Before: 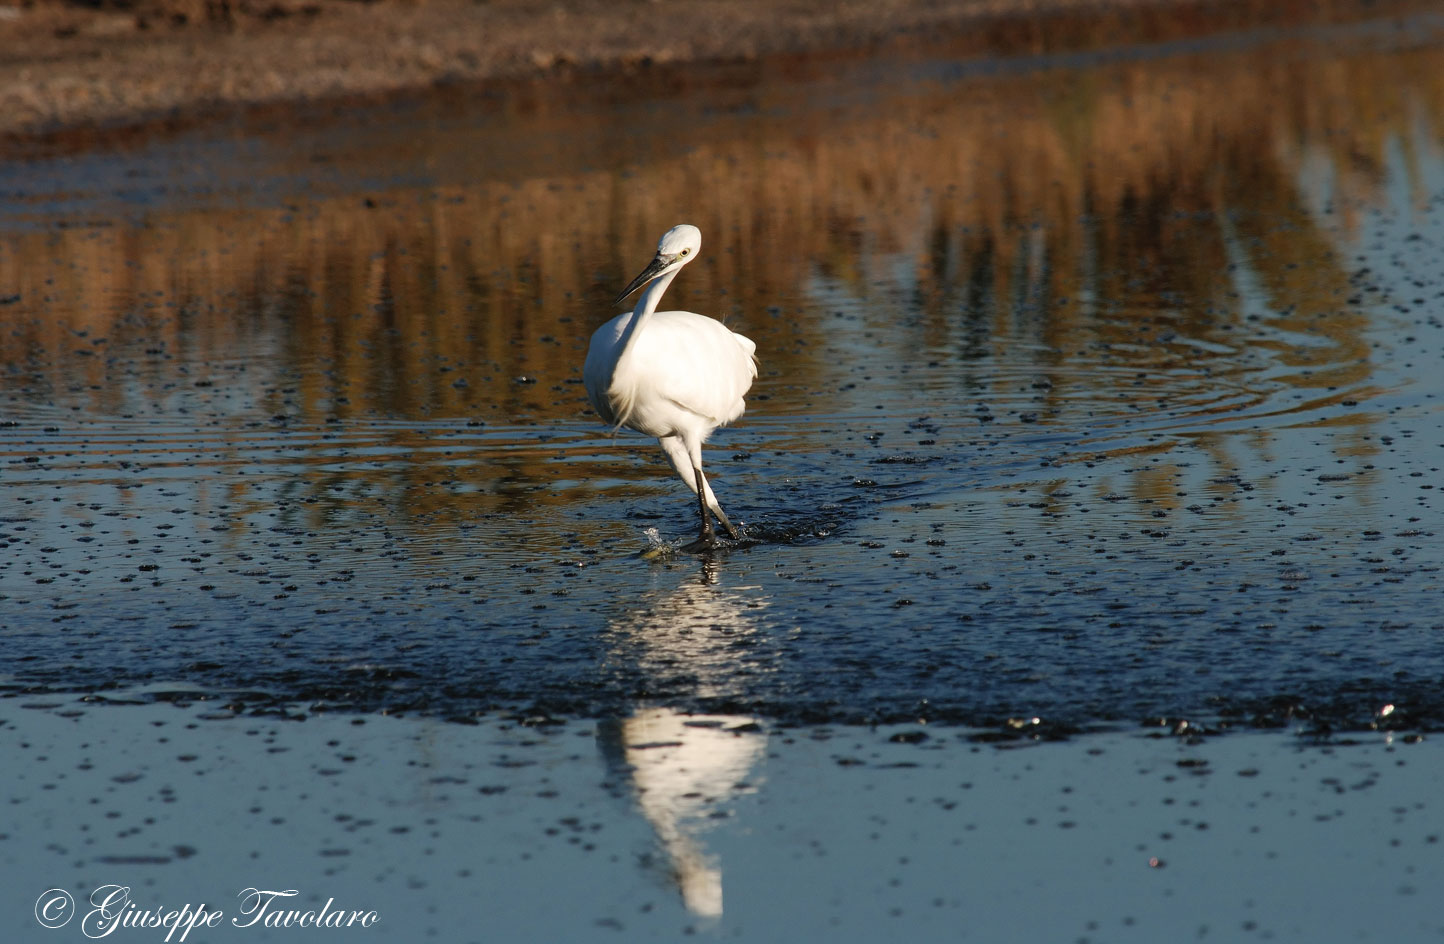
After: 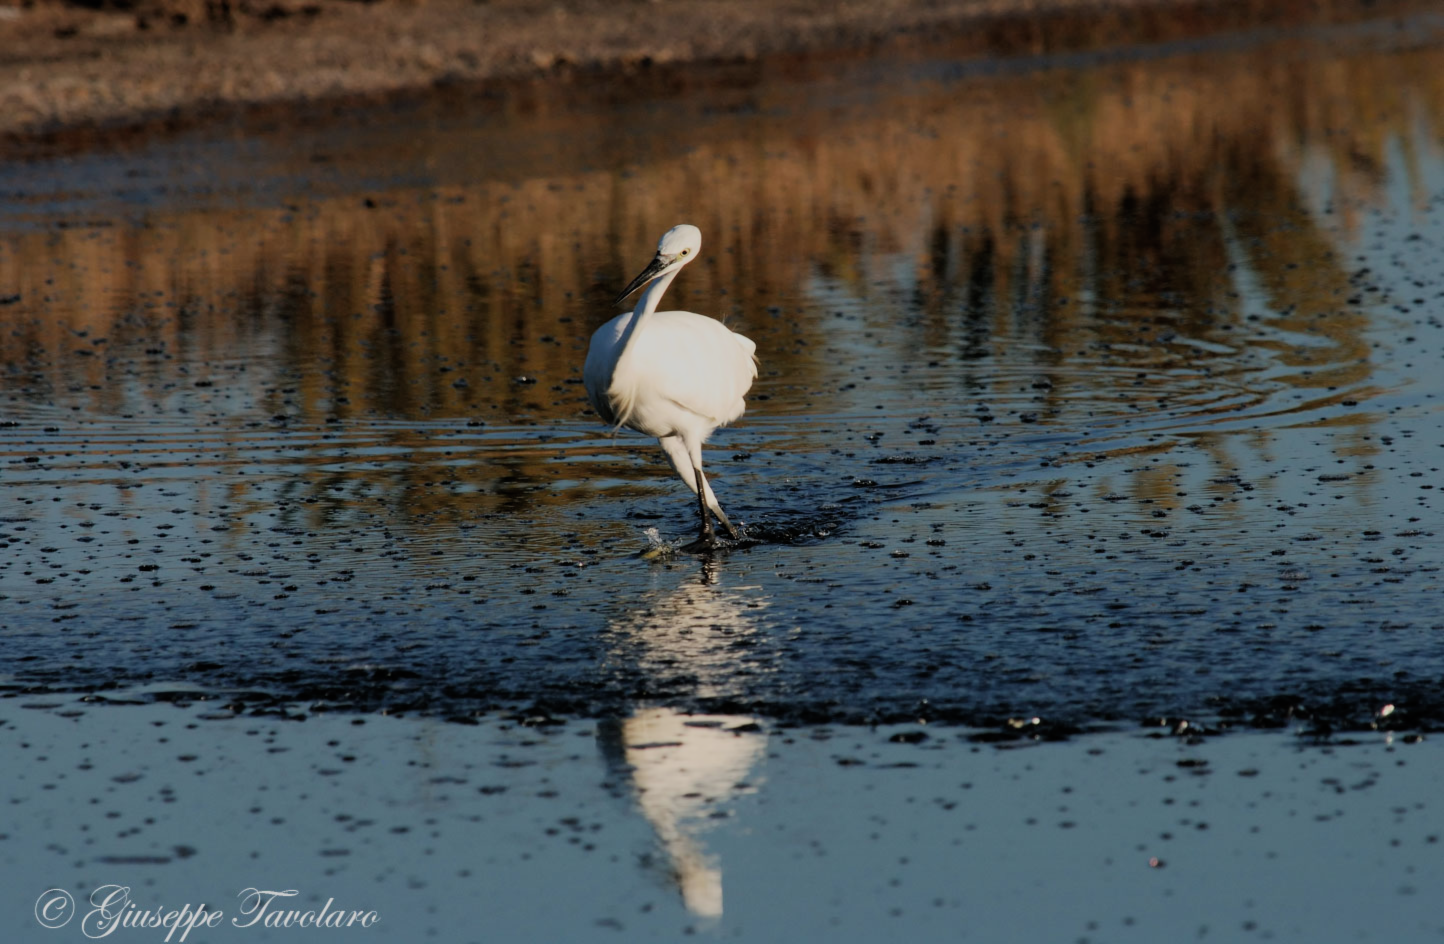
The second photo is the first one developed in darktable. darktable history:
filmic rgb: black relative exposure -7.15 EV, white relative exposure 5.36 EV, hardness 3.02, color science v6 (2022)
lowpass: radius 0.5, unbound 0
